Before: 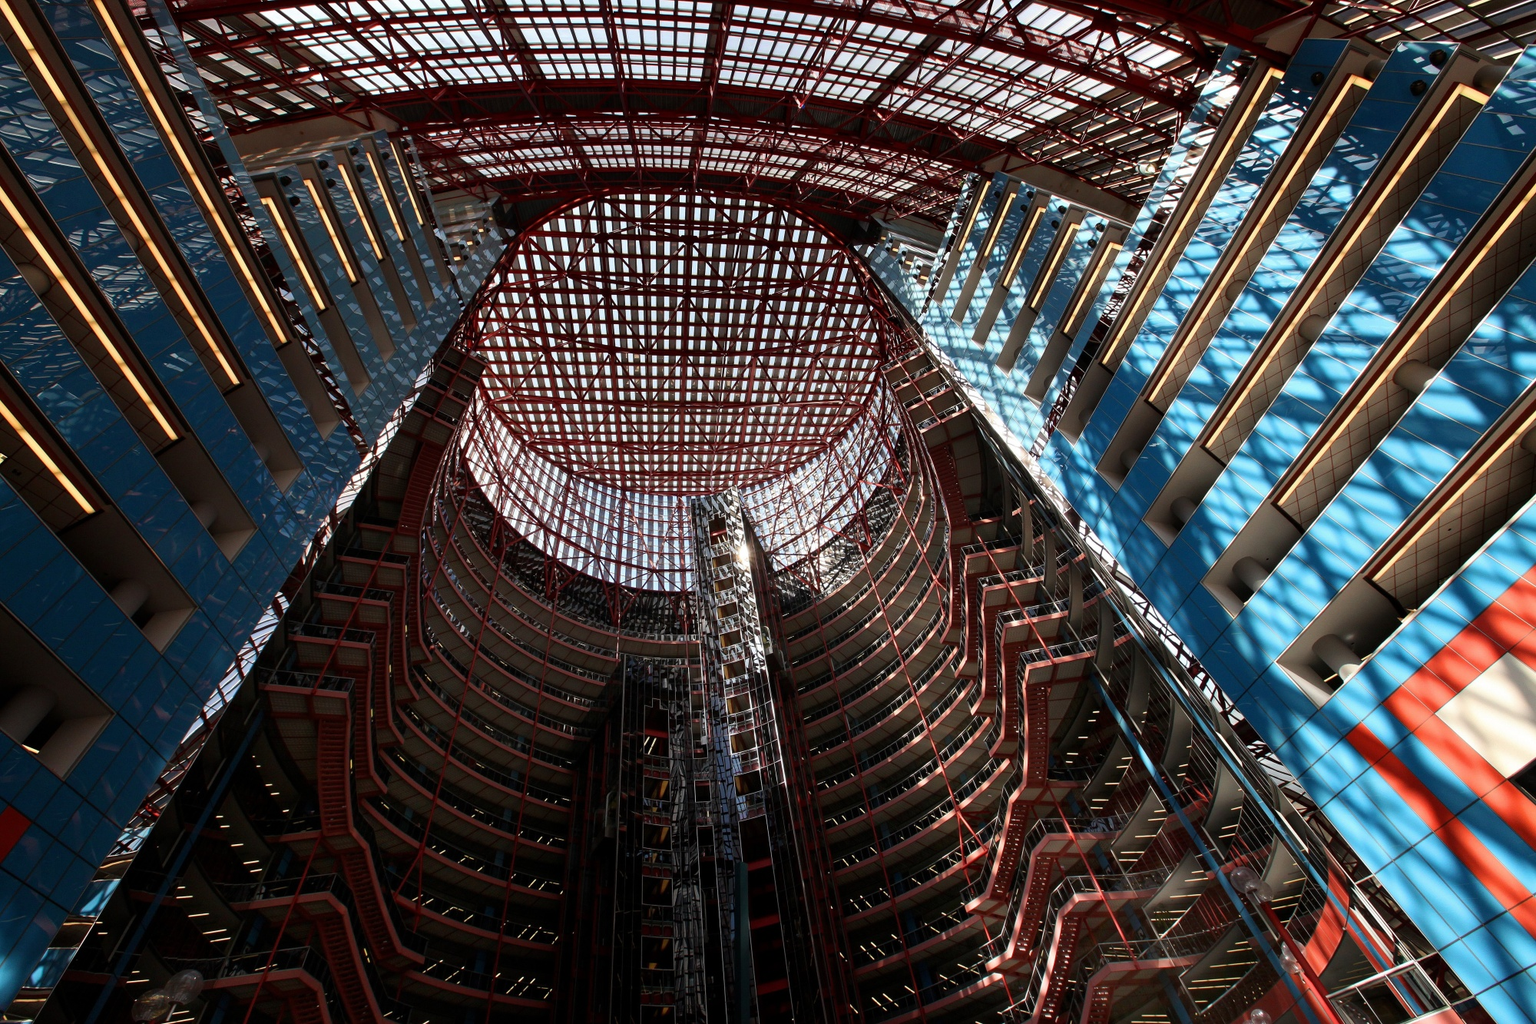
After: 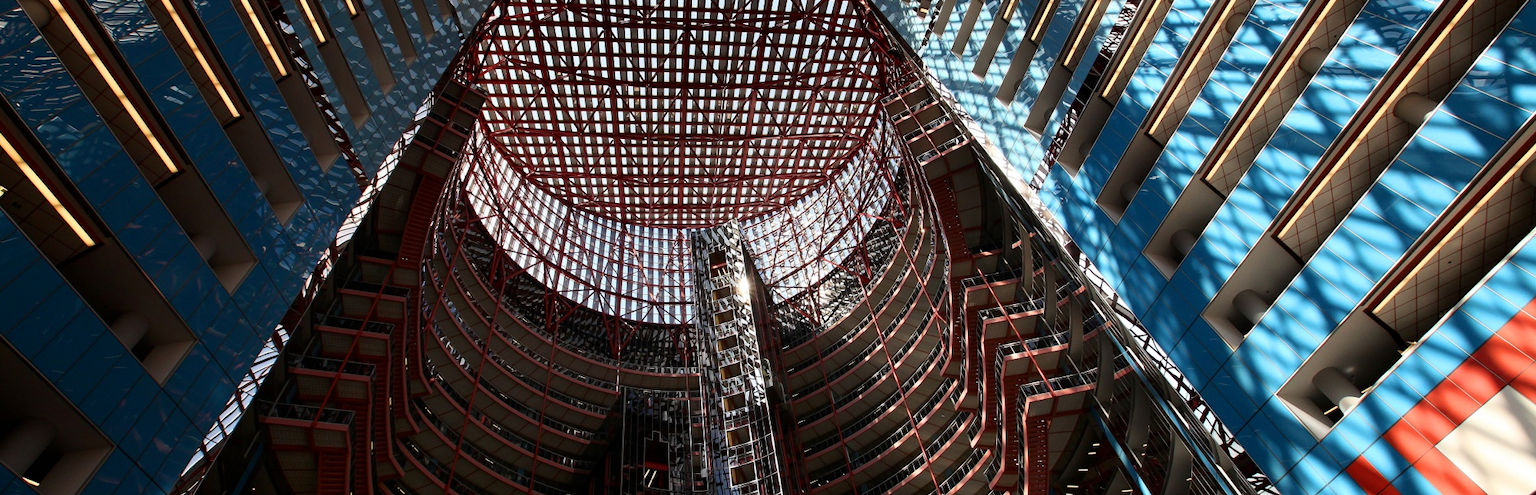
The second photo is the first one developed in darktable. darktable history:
crop and rotate: top 26.153%, bottom 25.41%
shadows and highlights: shadows -28.15, highlights 30.37
